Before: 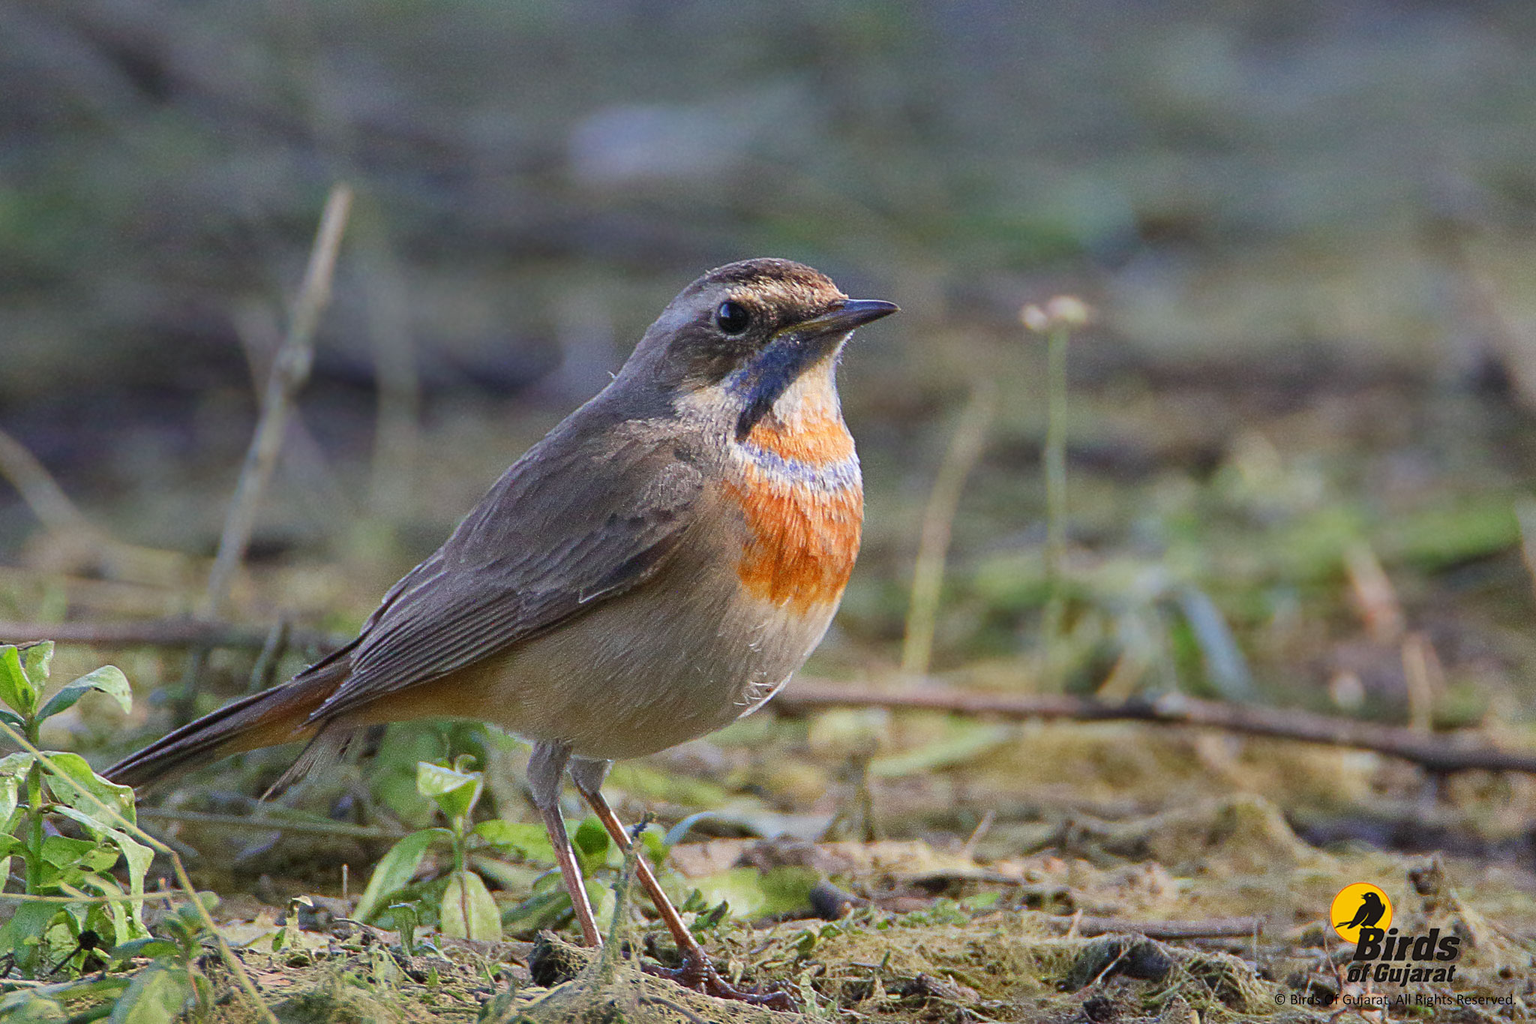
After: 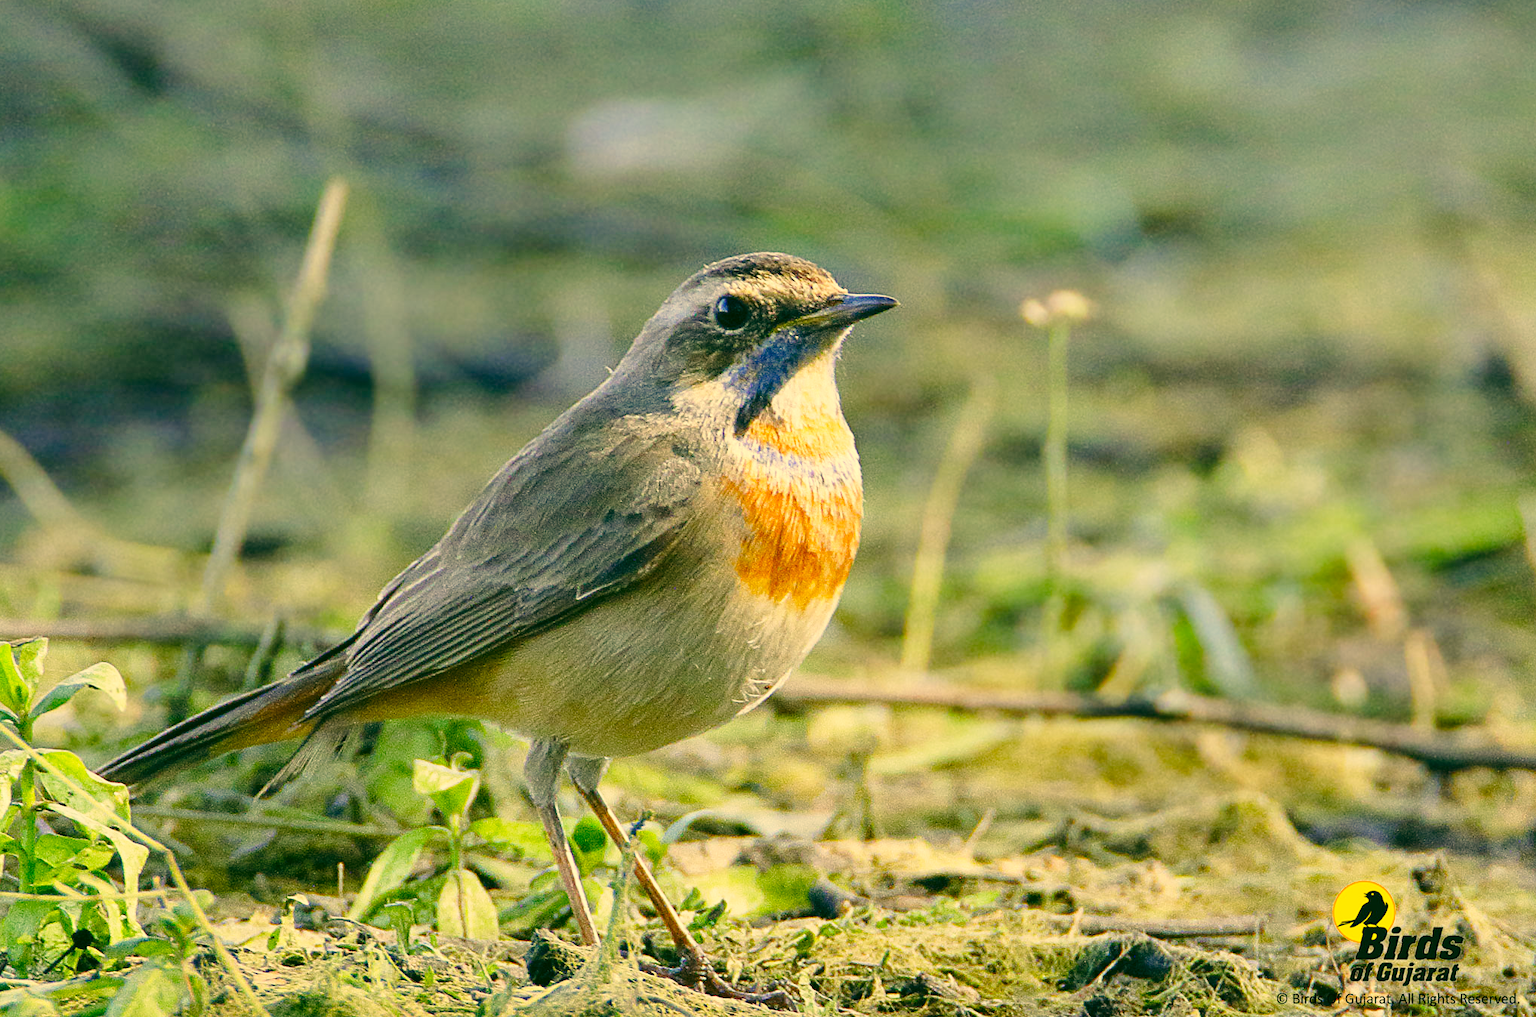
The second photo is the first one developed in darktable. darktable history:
crop: left 0.459%, top 0.747%, right 0.196%, bottom 0.543%
base curve: curves: ch0 [(0, 0) (0.028, 0.03) (0.121, 0.232) (0.46, 0.748) (0.859, 0.968) (1, 1)], preserve colors none
color correction: highlights a* 5.71, highlights b* 33.31, shadows a* -25.64, shadows b* 3.76
